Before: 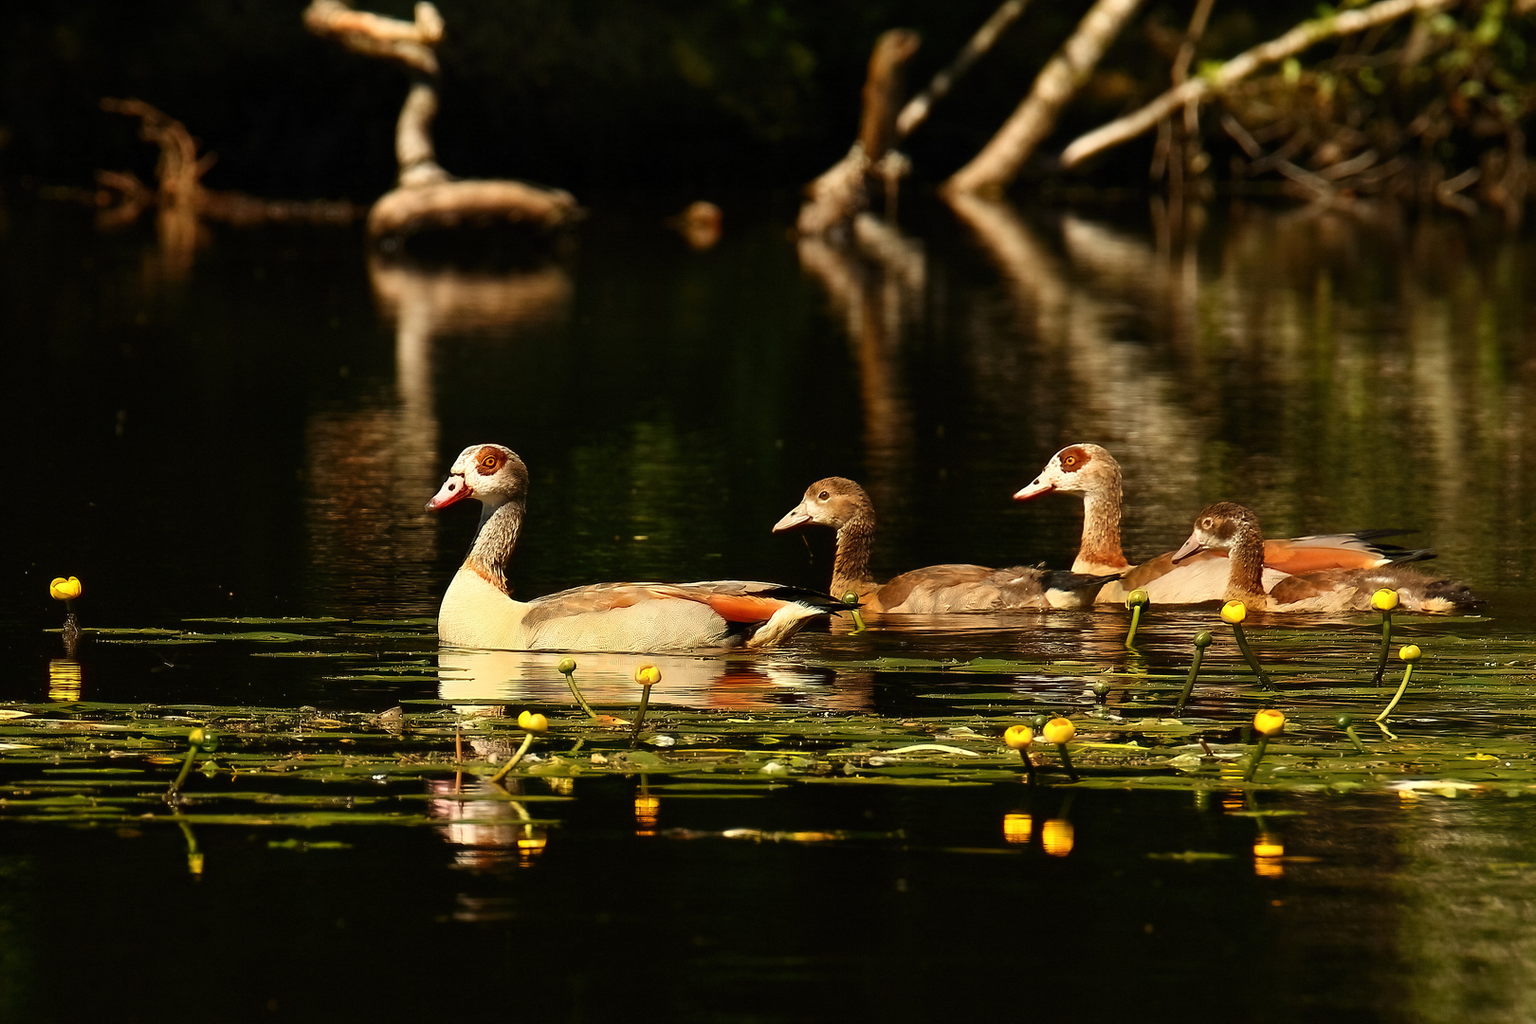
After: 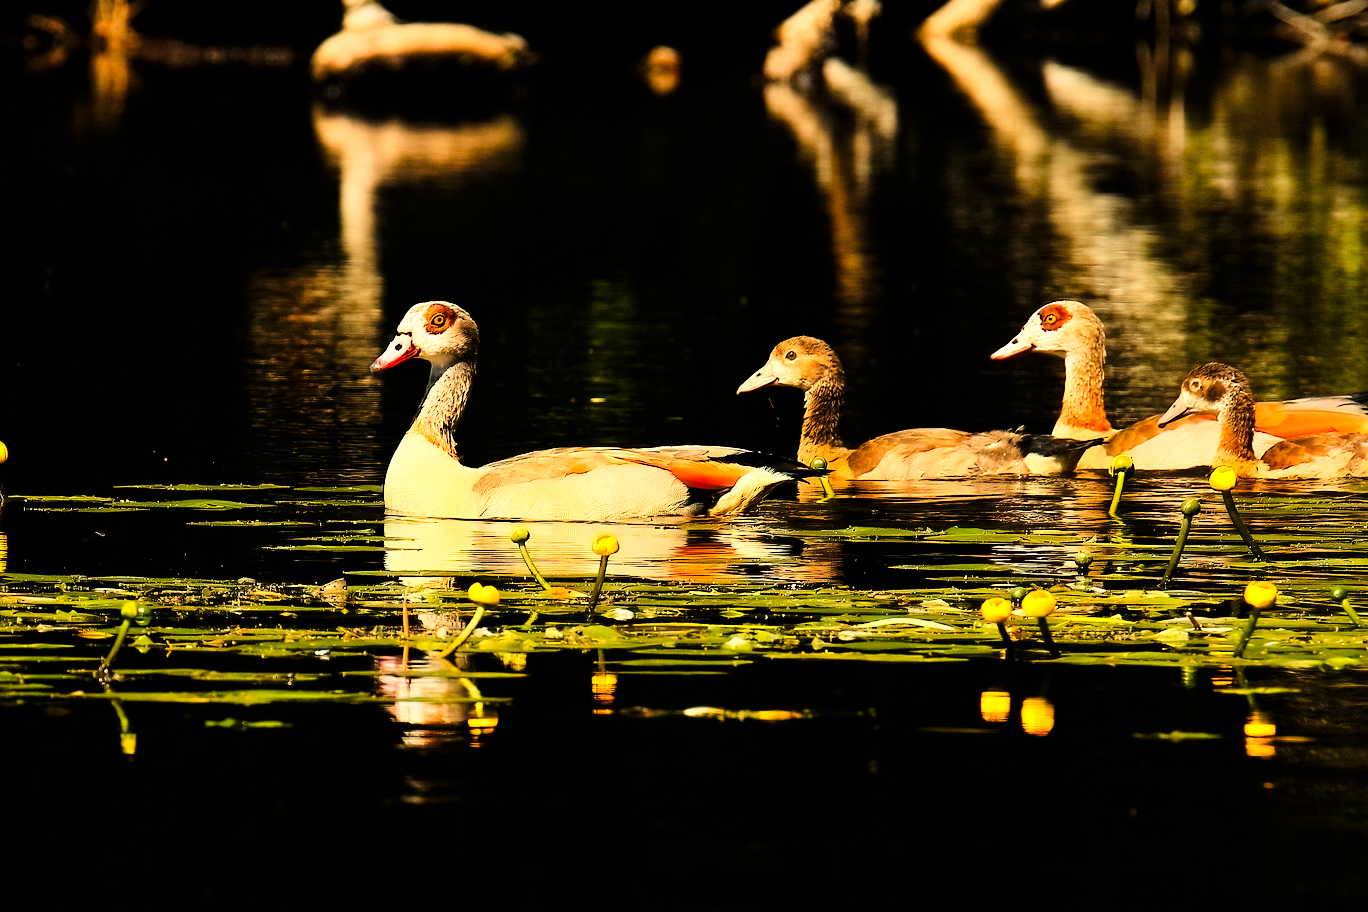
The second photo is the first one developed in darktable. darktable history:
sharpen: radius 5.325, amount 0.312, threshold 26.433
white balance: red 1, blue 1
color balance rgb: perceptual saturation grading › global saturation 10%, global vibrance 10%
tone curve: curves: ch0 [(0, 0) (0.004, 0) (0.133, 0.071) (0.325, 0.456) (0.832, 0.957) (1, 1)], color space Lab, linked channels, preserve colors none
crop and rotate: left 4.842%, top 15.51%, right 10.668%
